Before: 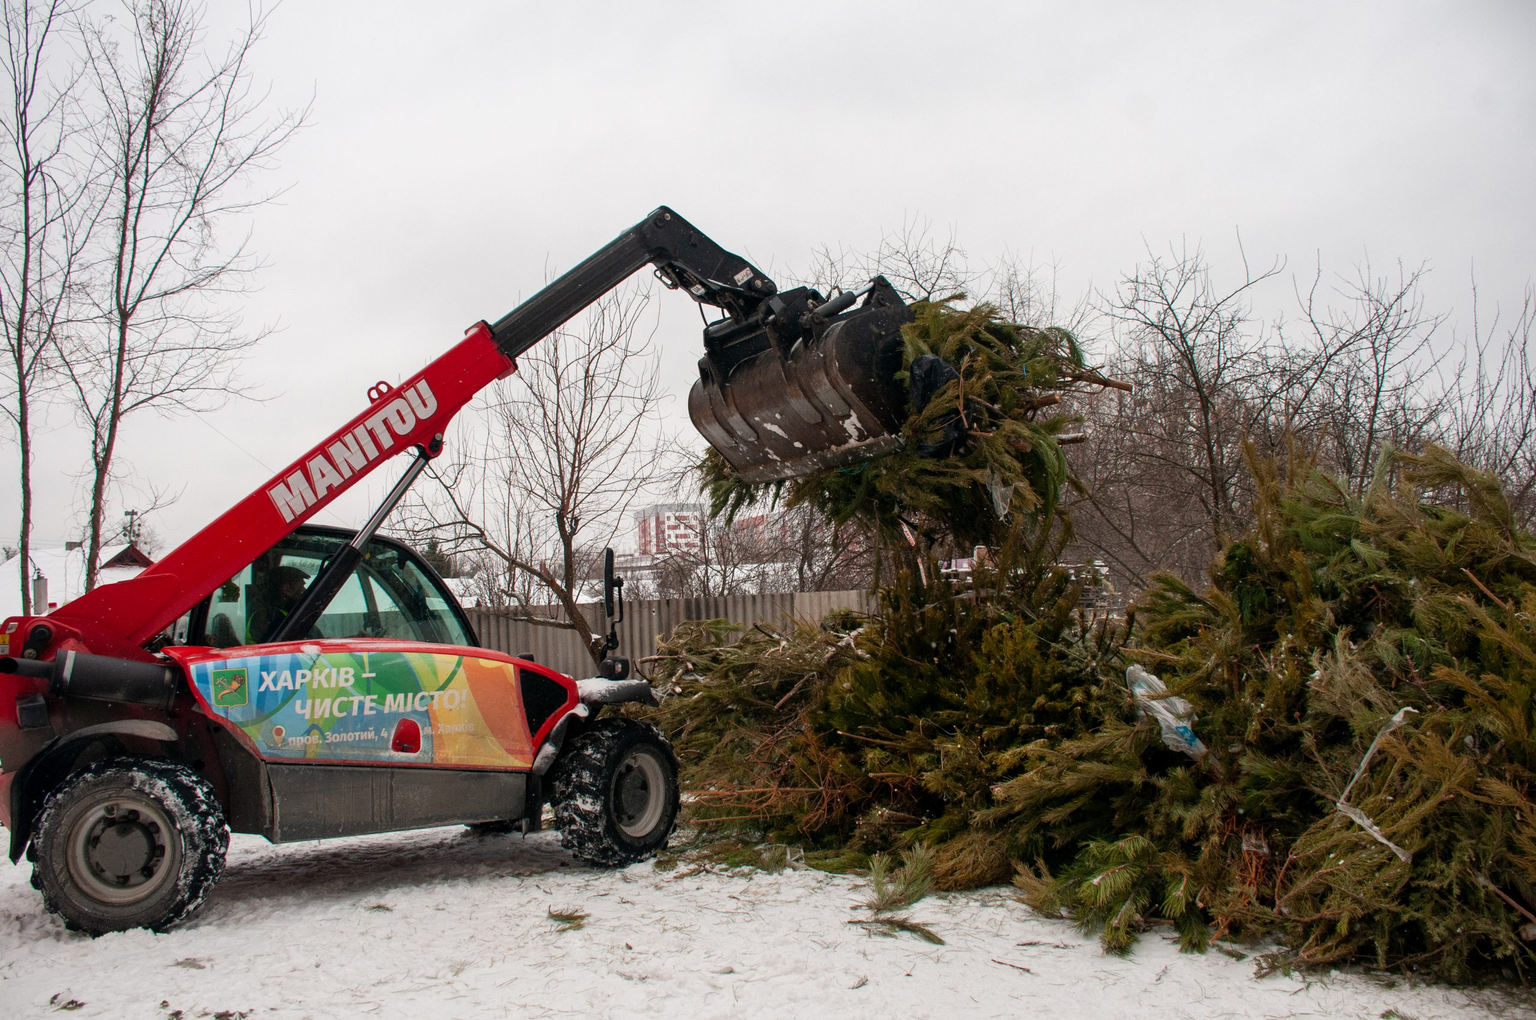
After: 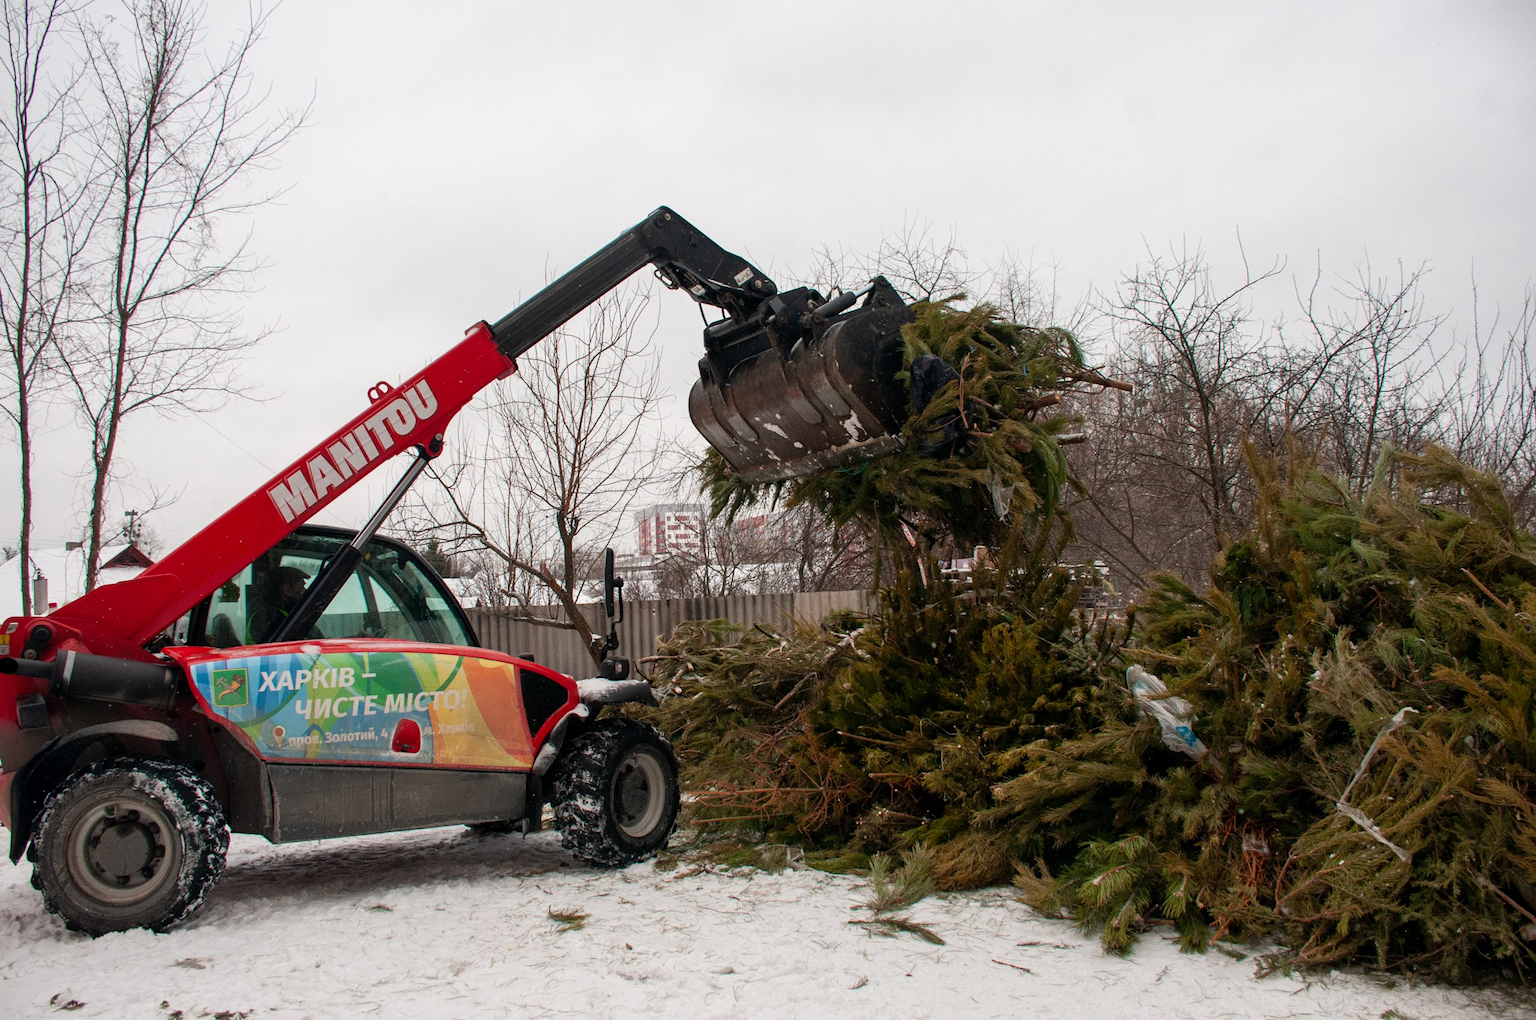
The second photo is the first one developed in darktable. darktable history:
tone equalizer: mask exposure compensation -0.49 EV
